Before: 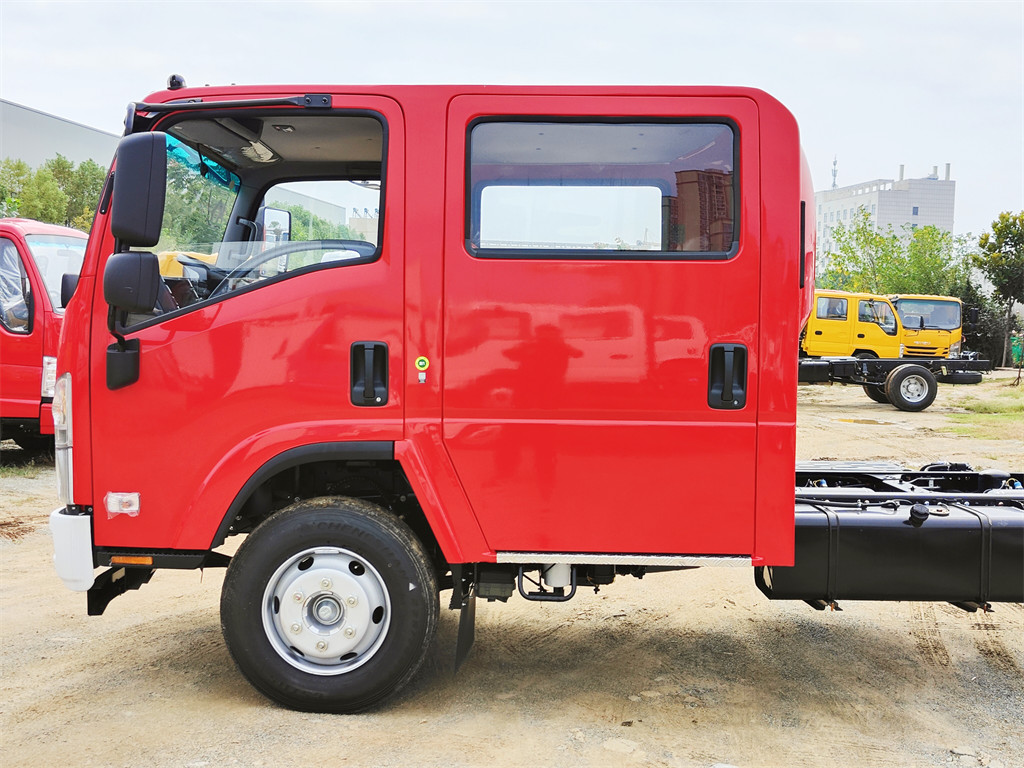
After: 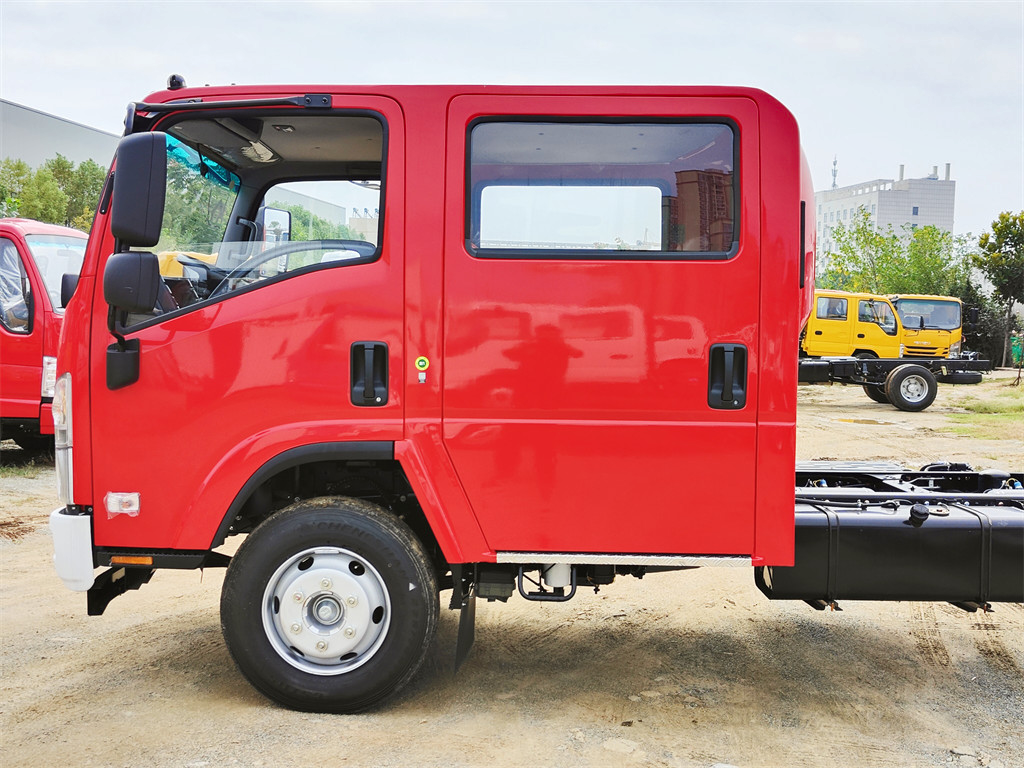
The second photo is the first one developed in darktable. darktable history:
shadows and highlights: shadows 47.32, highlights -41.82, soften with gaussian
